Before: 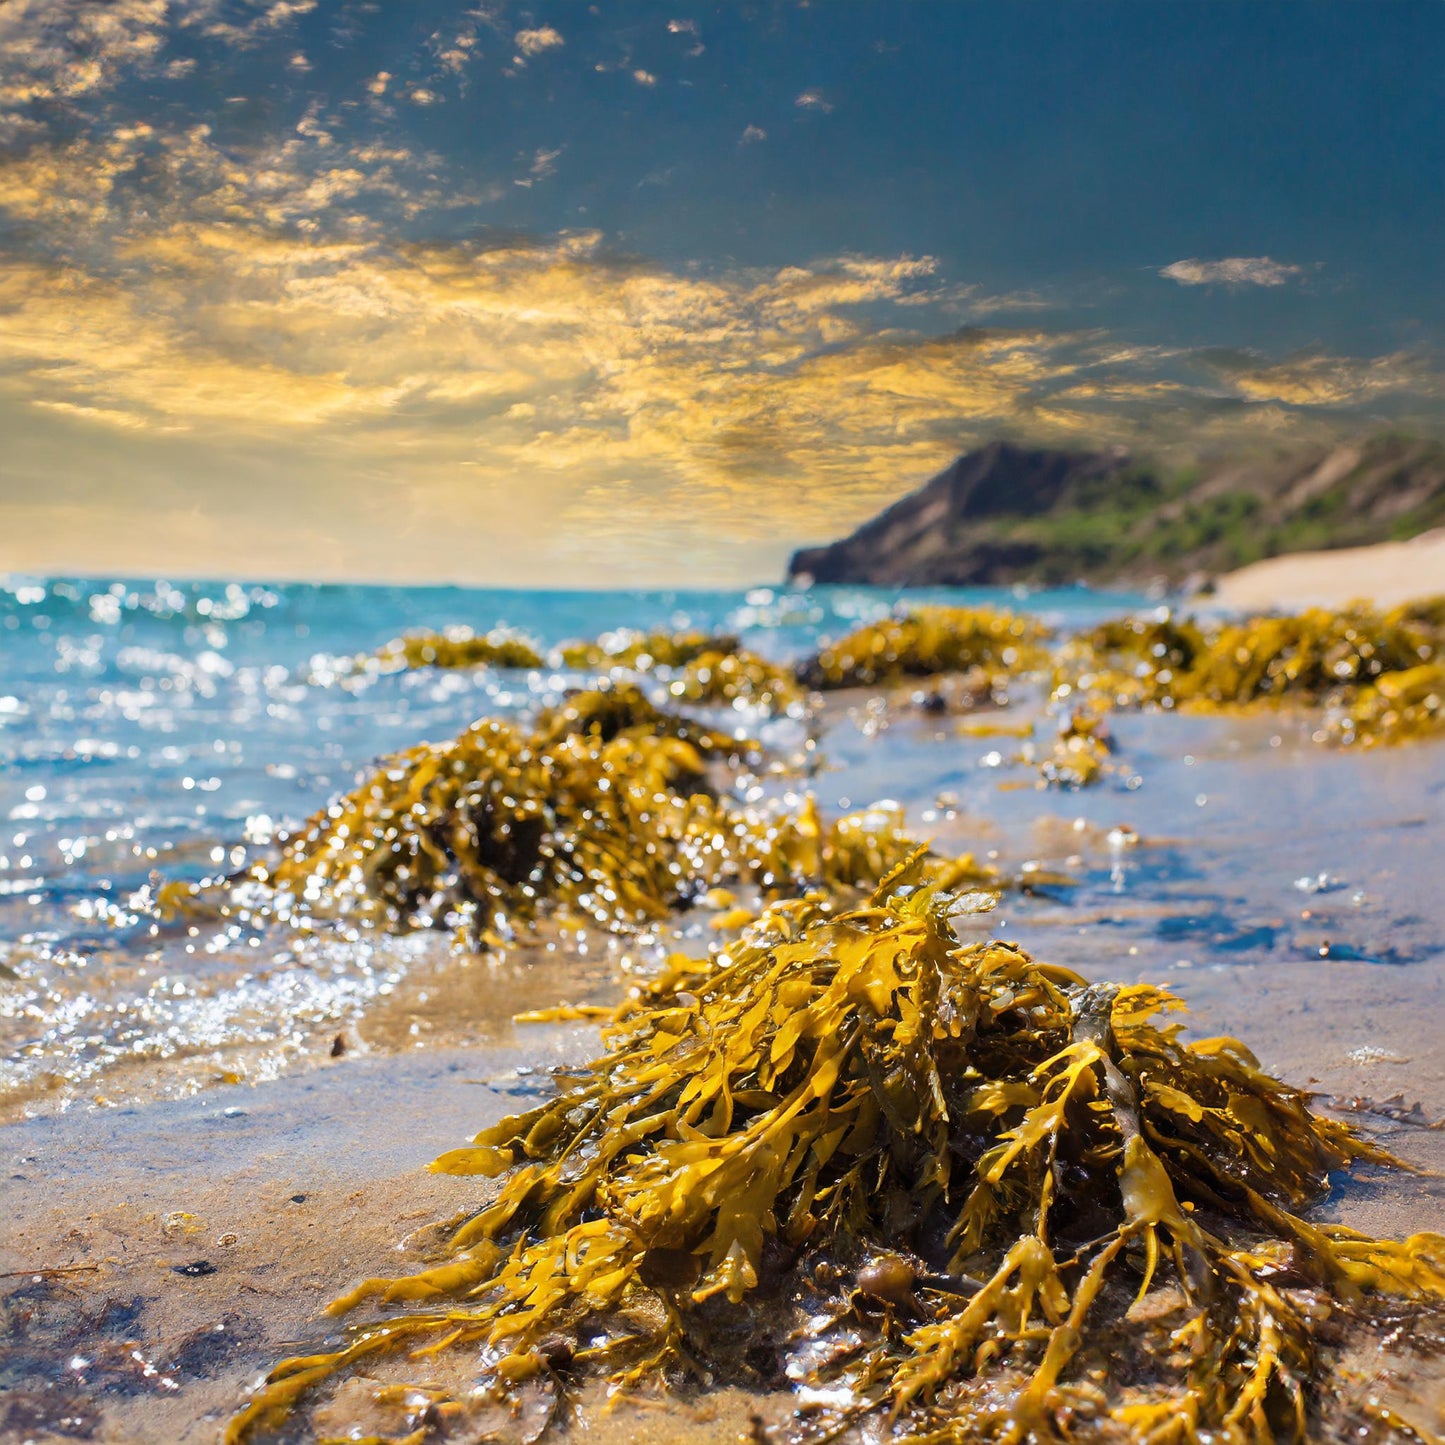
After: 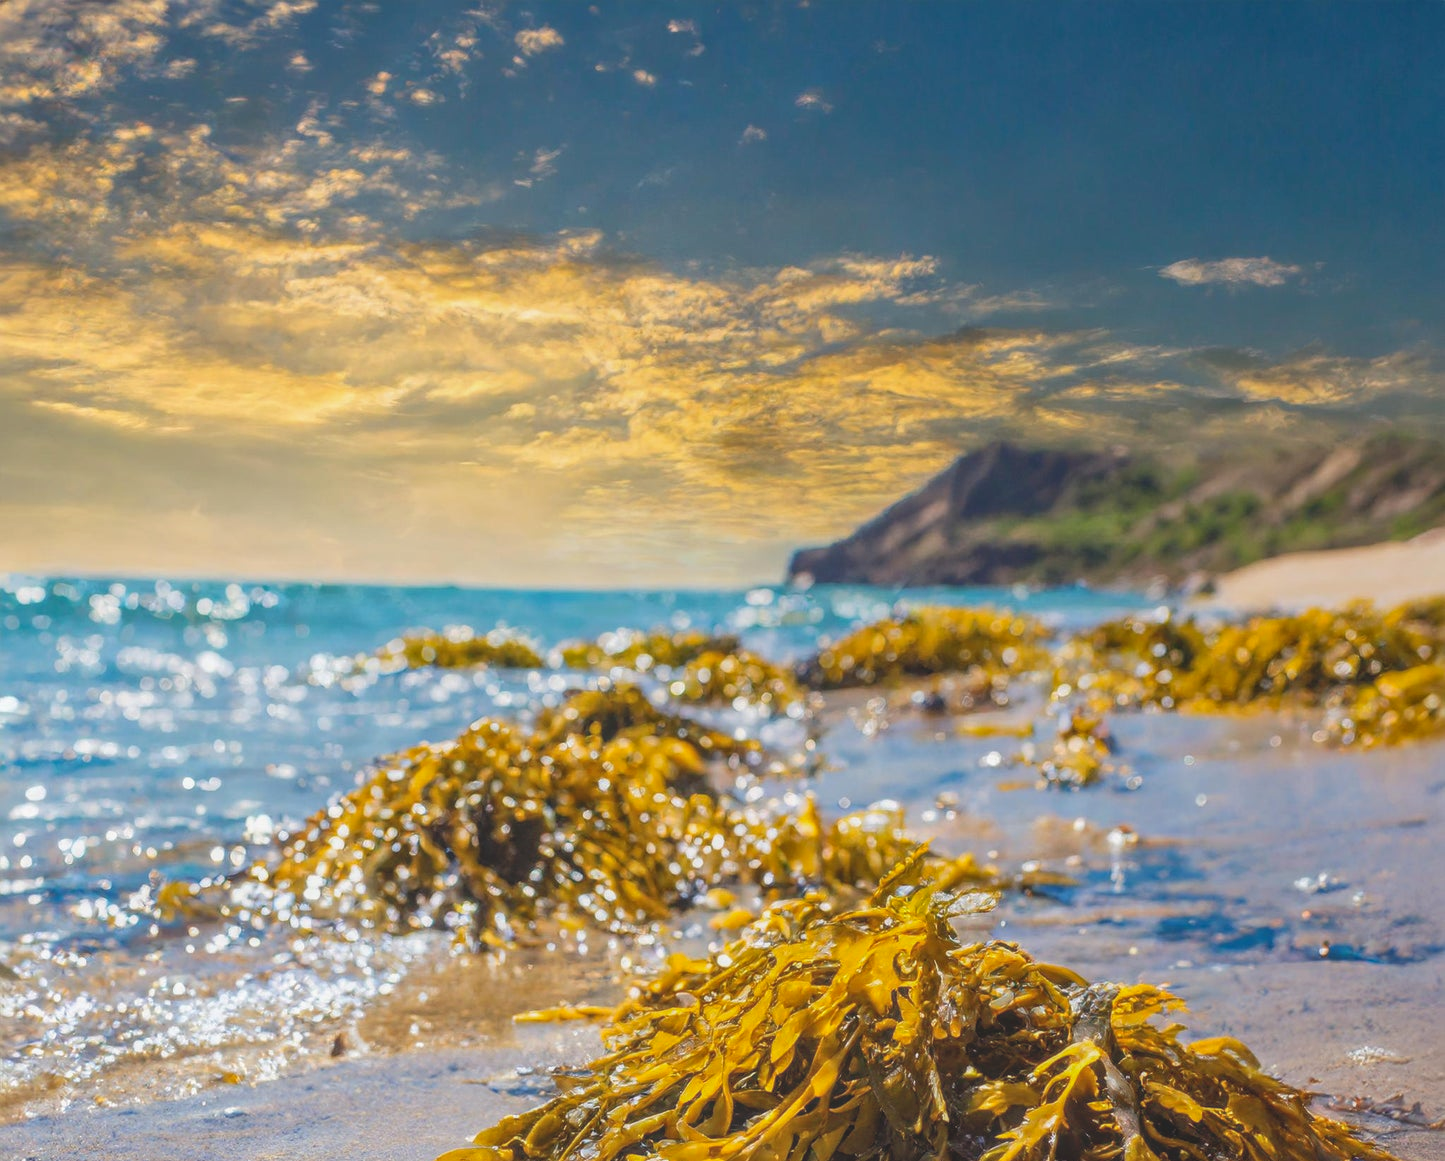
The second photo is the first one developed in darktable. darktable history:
local contrast: highlights 72%, shadows 20%, midtone range 0.19
crop: bottom 19.63%
contrast brightness saturation: contrast -0.019, brightness -0.01, saturation 0.03
